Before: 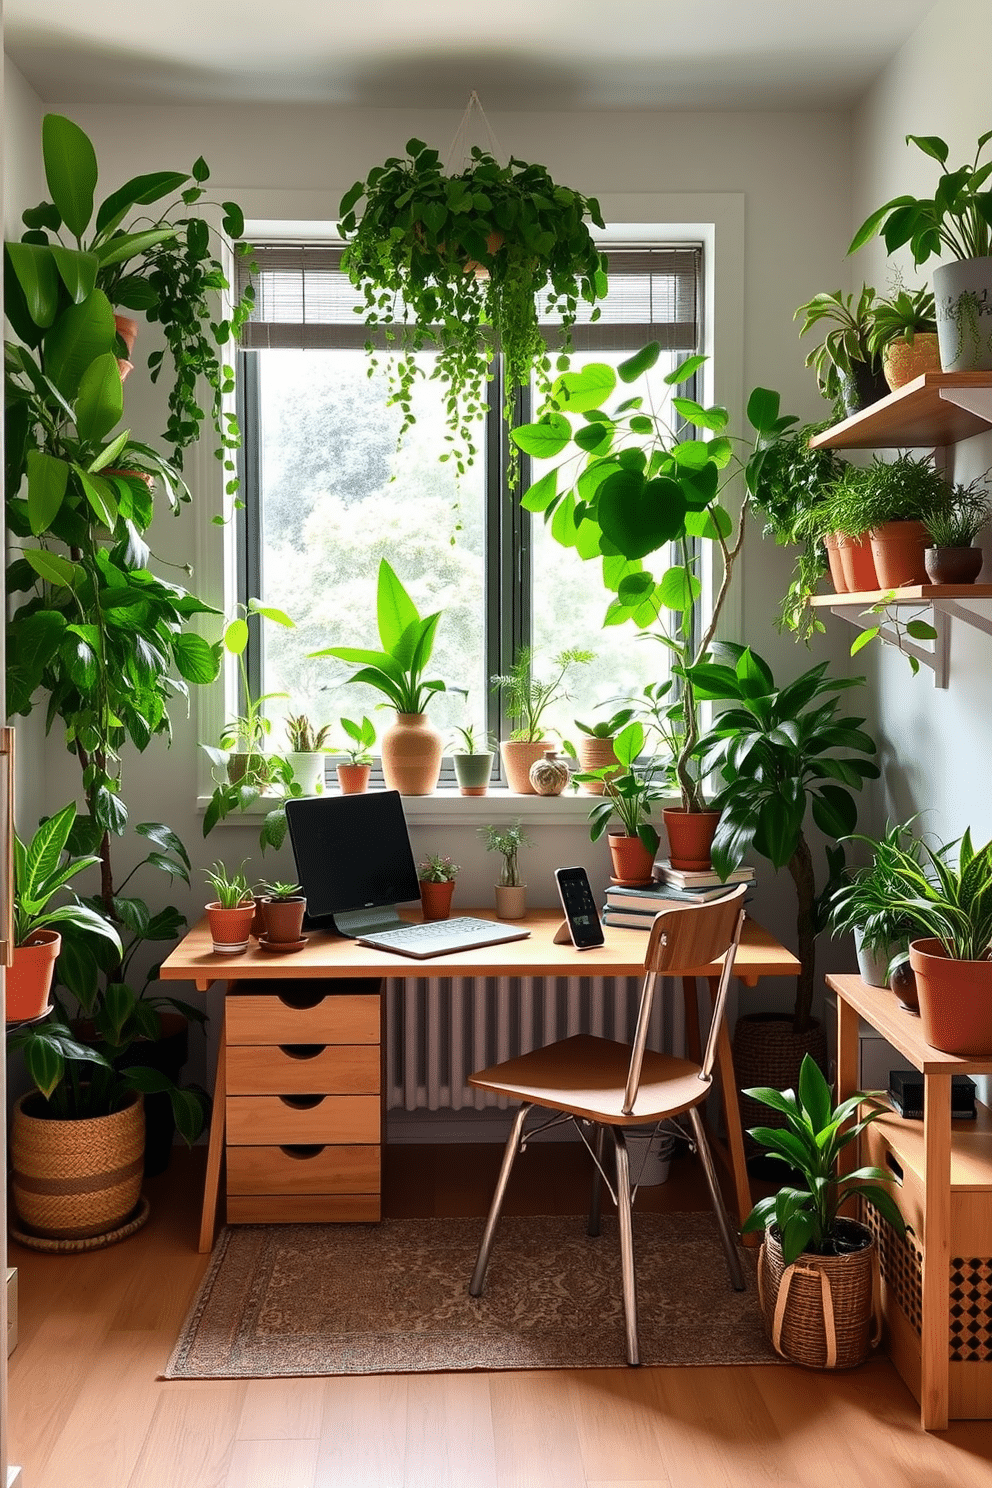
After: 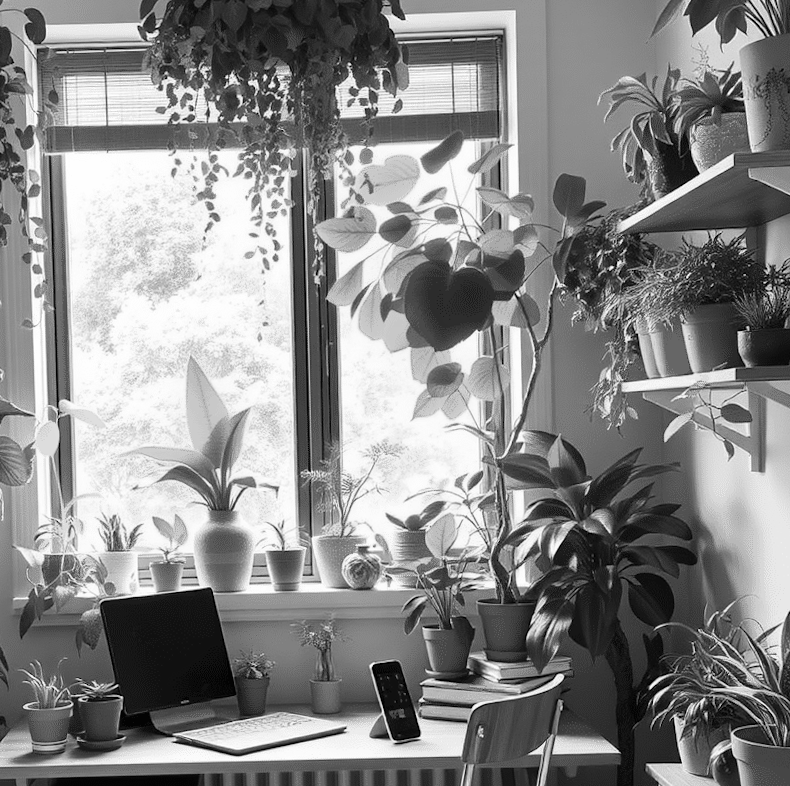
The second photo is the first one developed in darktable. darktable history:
rotate and perspective: rotation -1.32°, lens shift (horizontal) -0.031, crop left 0.015, crop right 0.985, crop top 0.047, crop bottom 0.982
monochrome: on, module defaults
crop: left 18.38%, top 11.092%, right 2.134%, bottom 33.217%
